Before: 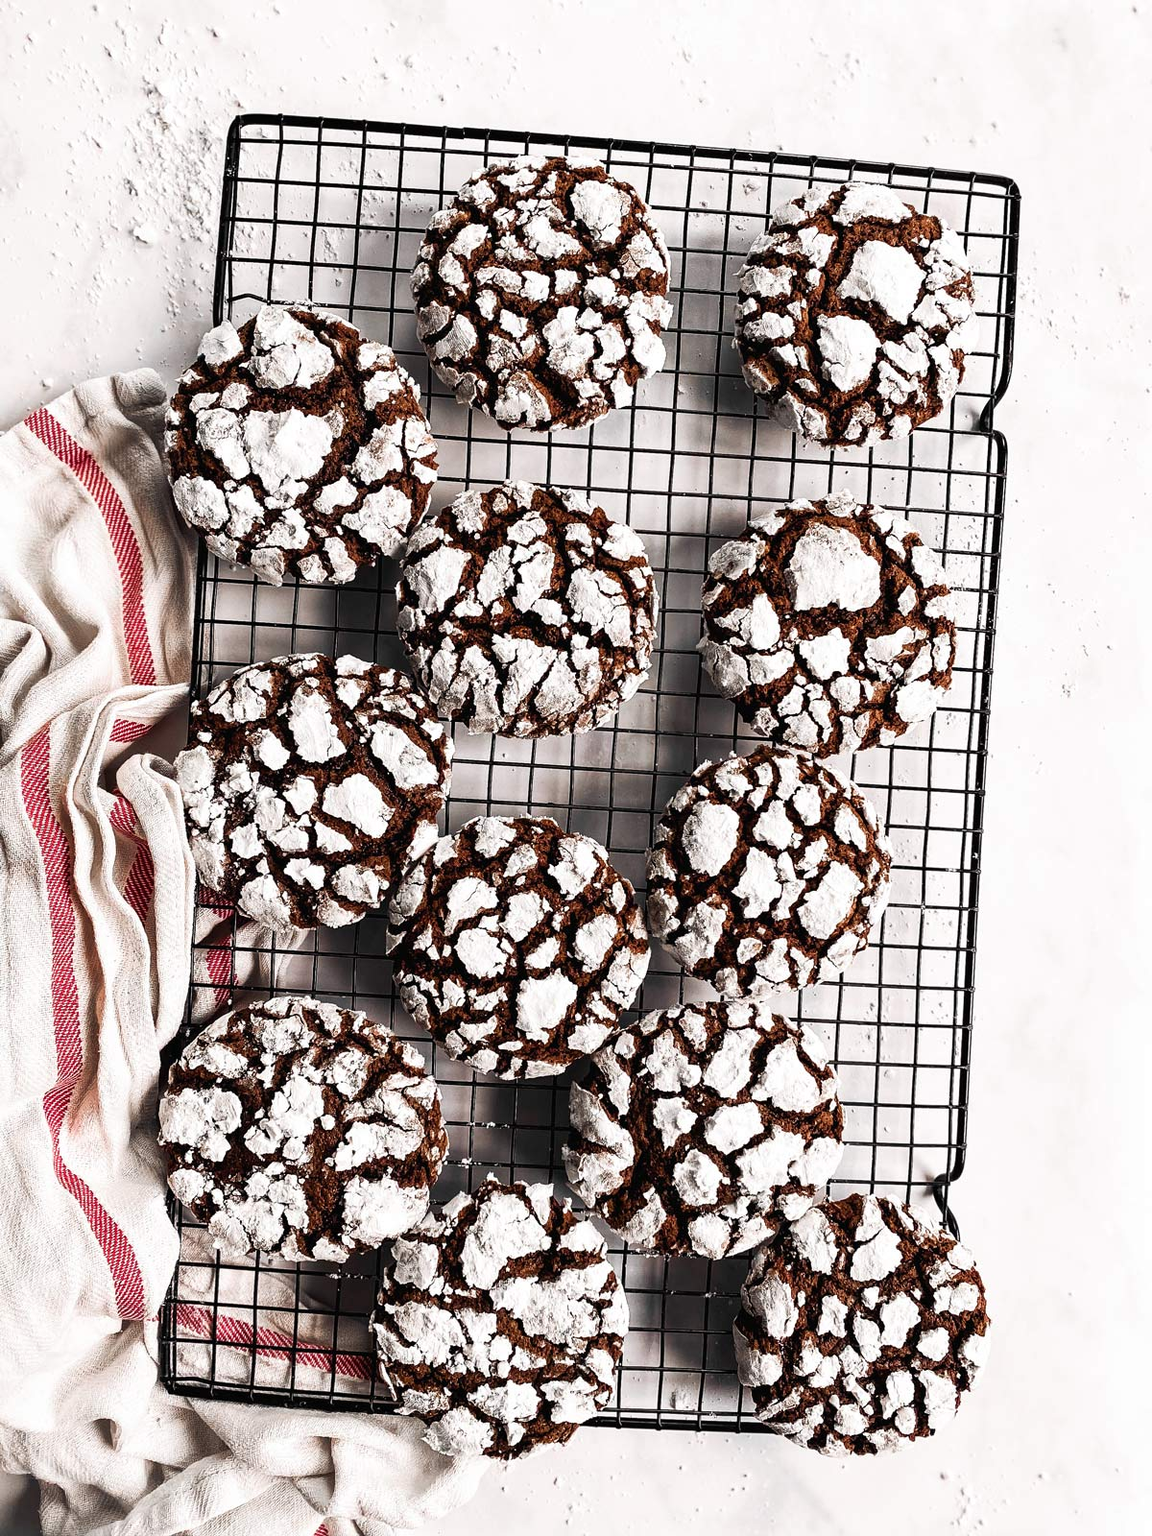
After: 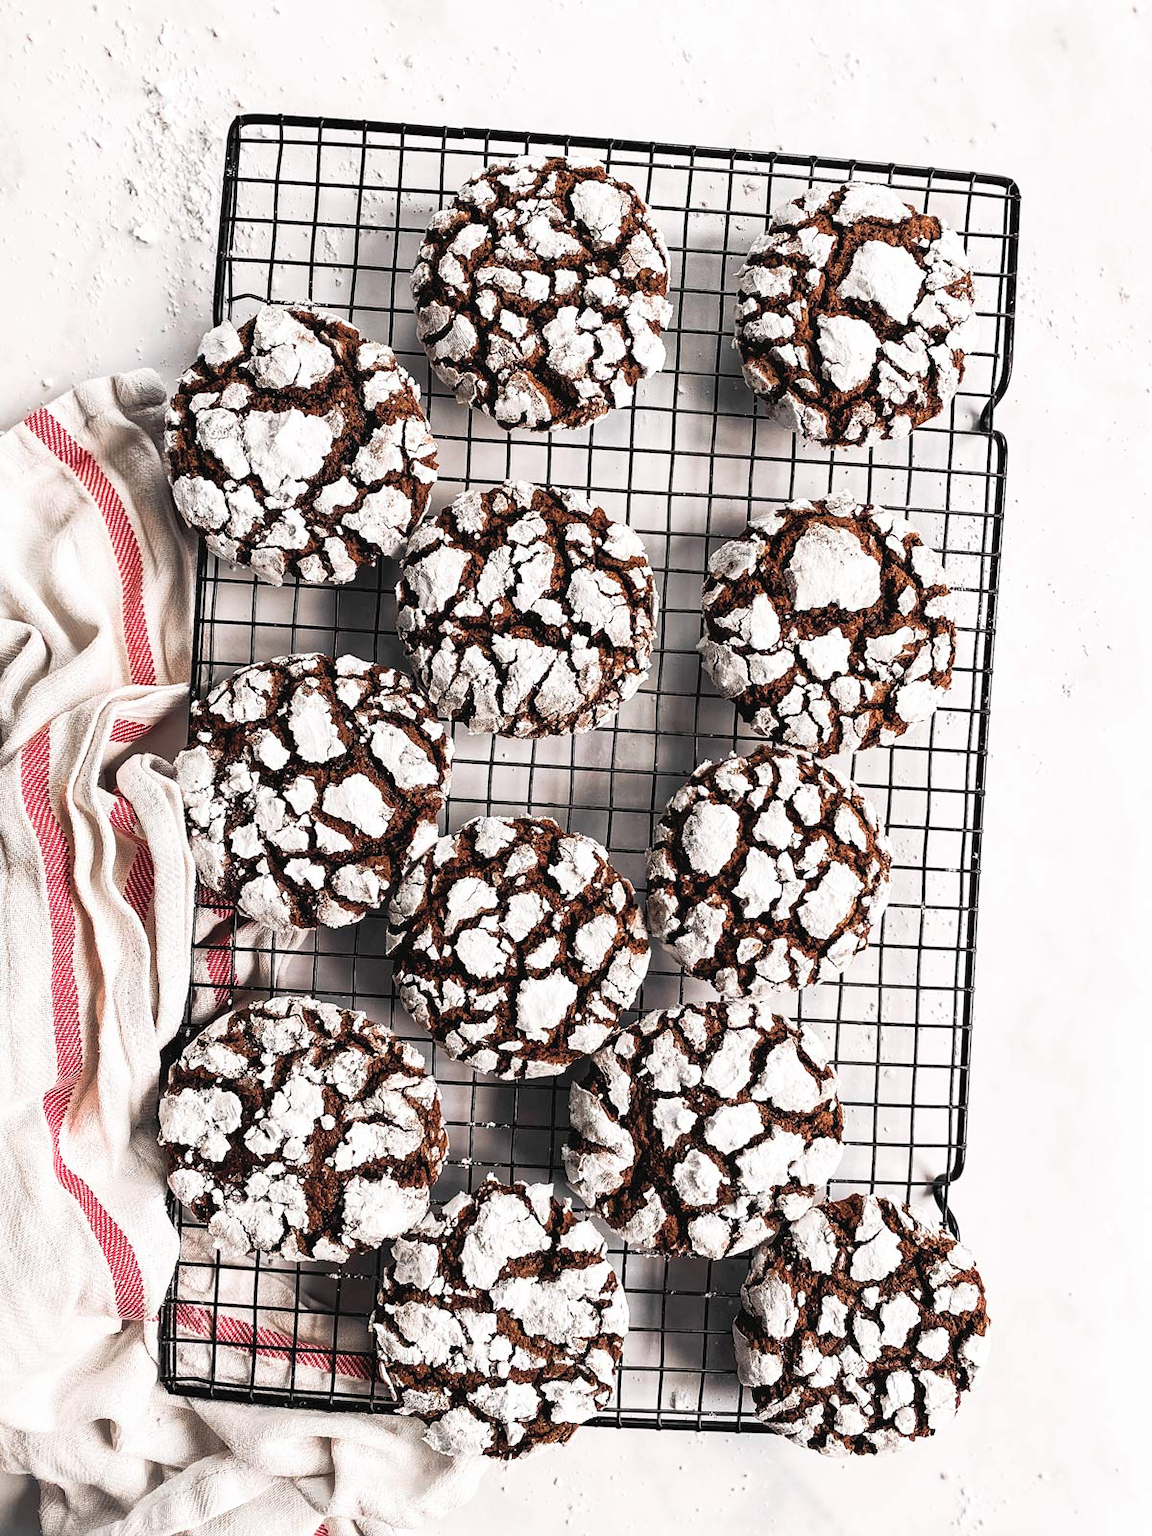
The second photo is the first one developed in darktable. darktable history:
contrast brightness saturation: brightness 0.146
